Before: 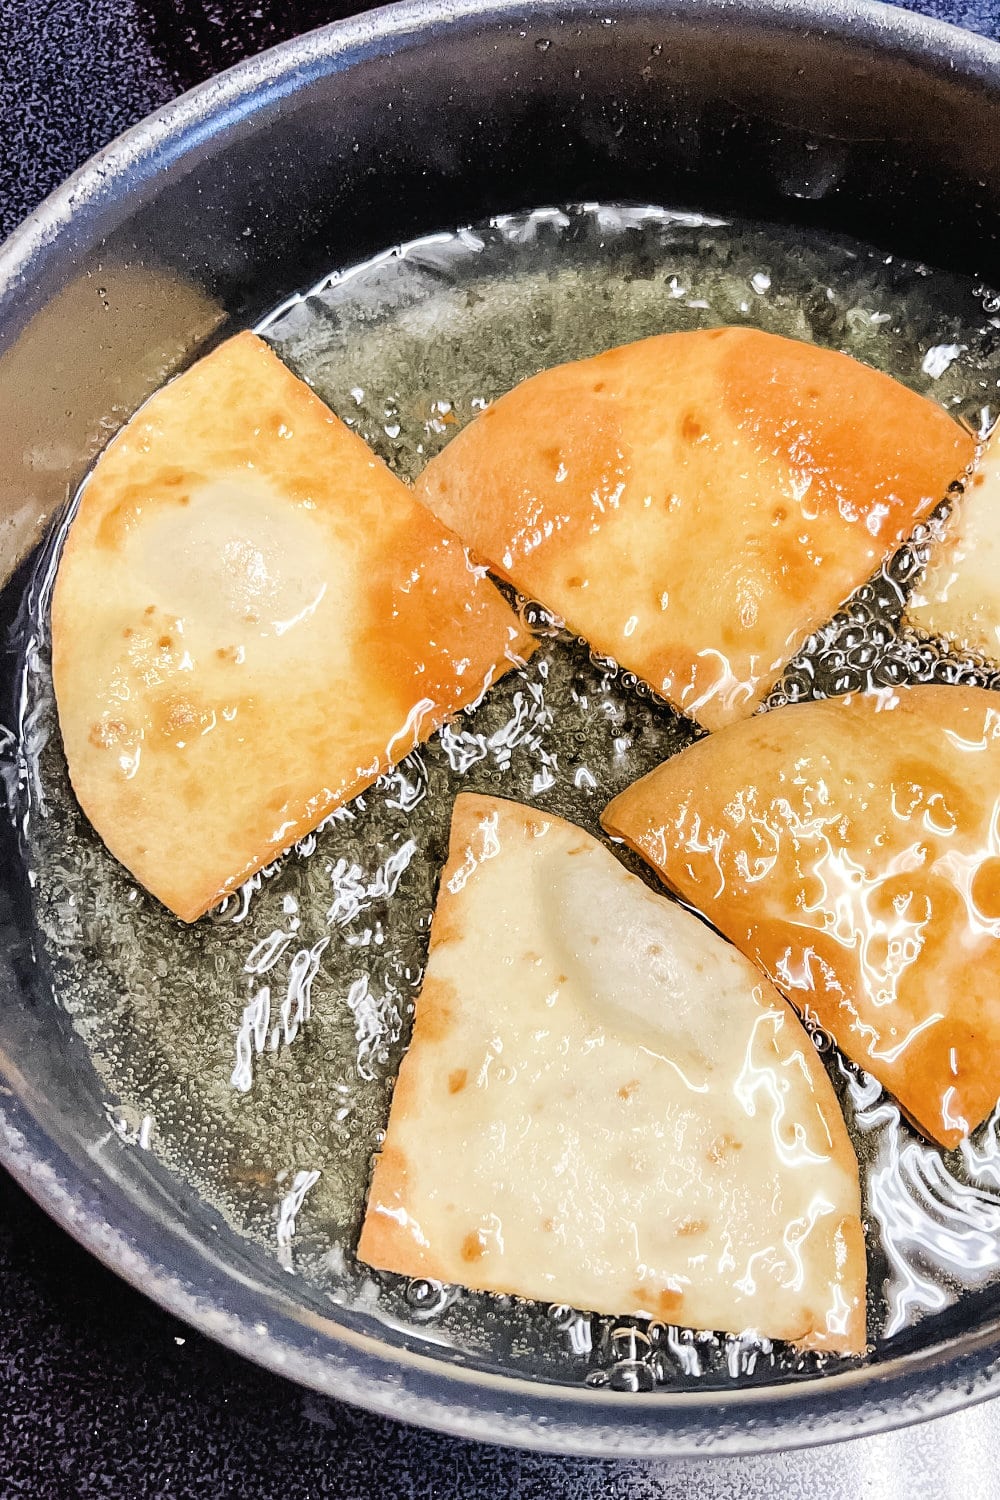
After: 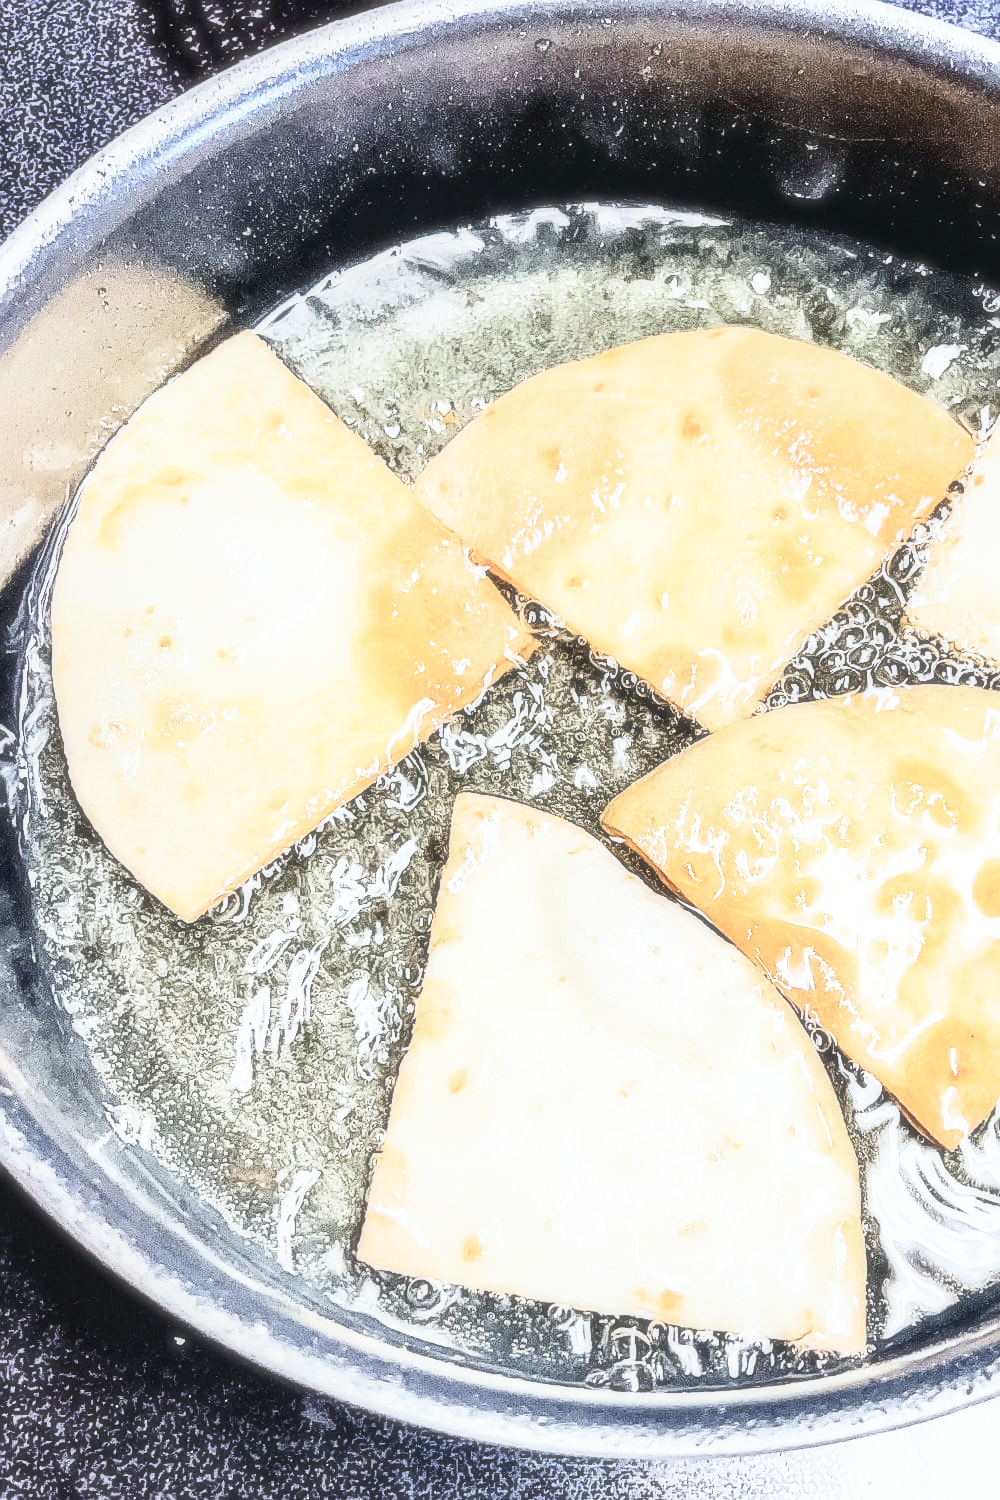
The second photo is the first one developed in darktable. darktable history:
contrast brightness saturation: contrast 0.25, saturation -0.31
color calibration: illuminant Planckian (black body), x 0.368, y 0.361, temperature 4275.92 K
exposure: exposure 0.2 EV, compensate highlight preservation false
soften: size 19.52%, mix 20.32%
sharpen: on, module defaults
local contrast: on, module defaults
tone equalizer: -8 EV 1 EV, -7 EV 1 EV, -6 EV 1 EV, -5 EV 1 EV, -4 EV 1 EV, -3 EV 0.75 EV, -2 EV 0.5 EV, -1 EV 0.25 EV
base curve: curves: ch0 [(0, 0) (0.005, 0.002) (0.15, 0.3) (0.4, 0.7) (0.75, 0.95) (1, 1)], preserve colors none
